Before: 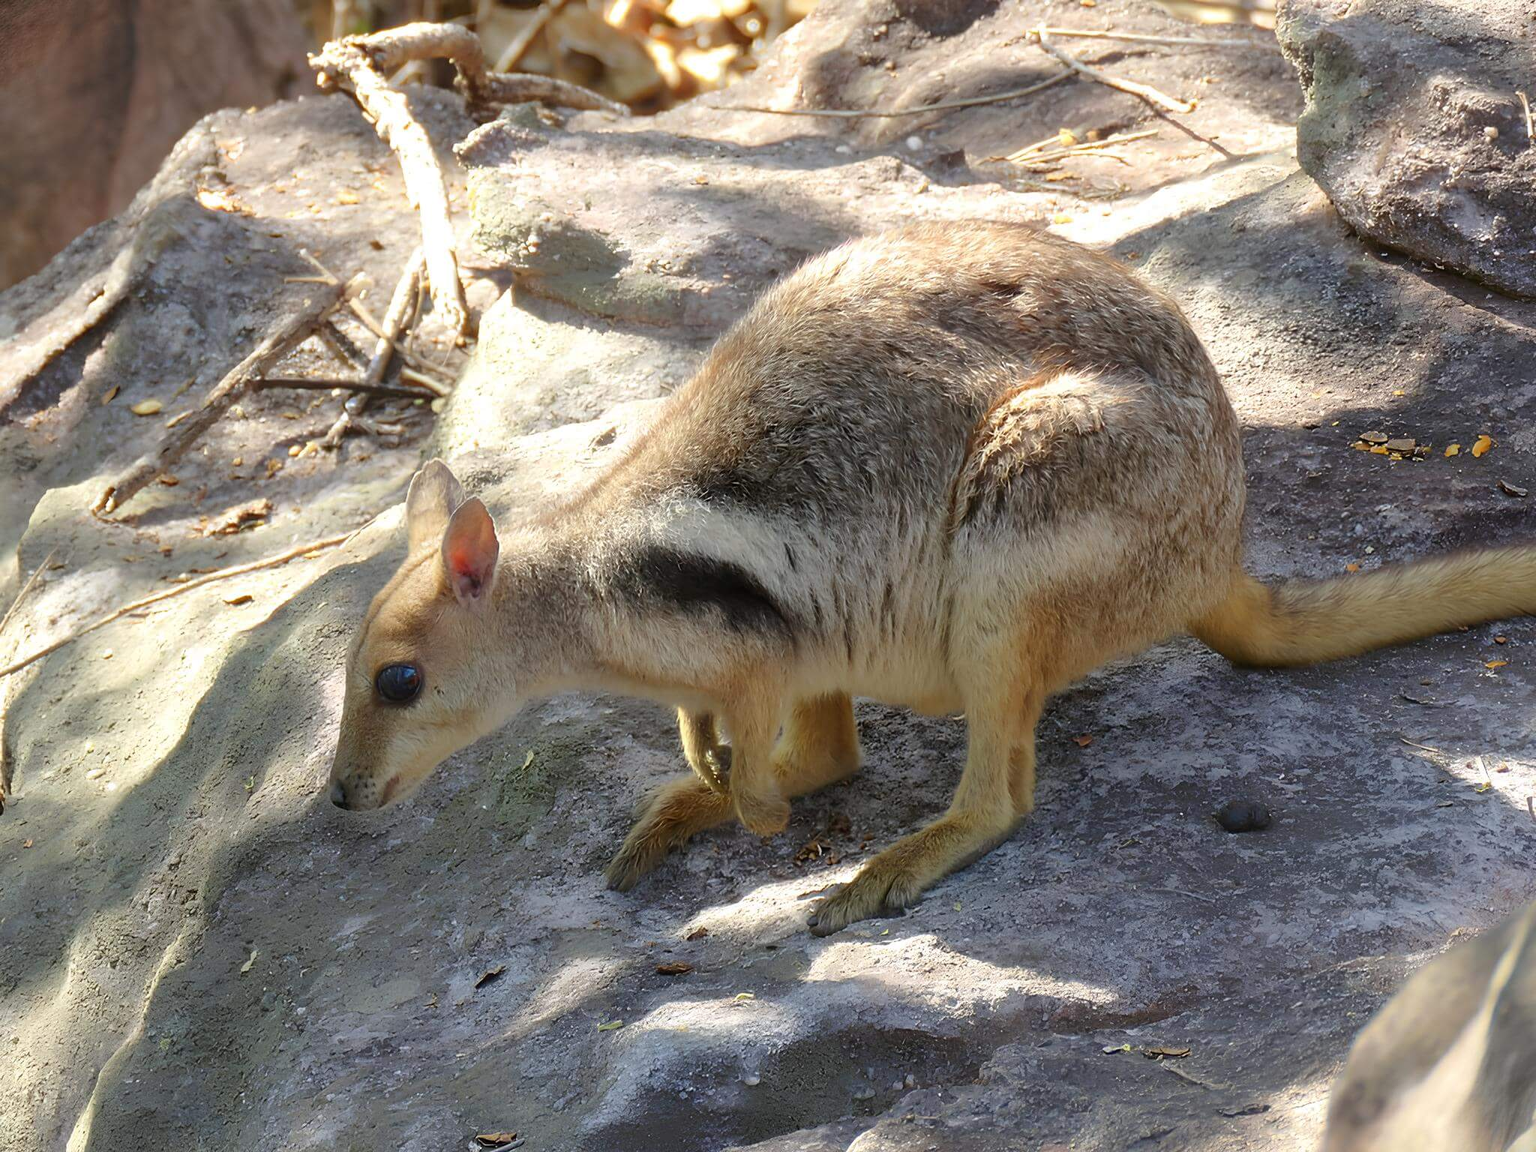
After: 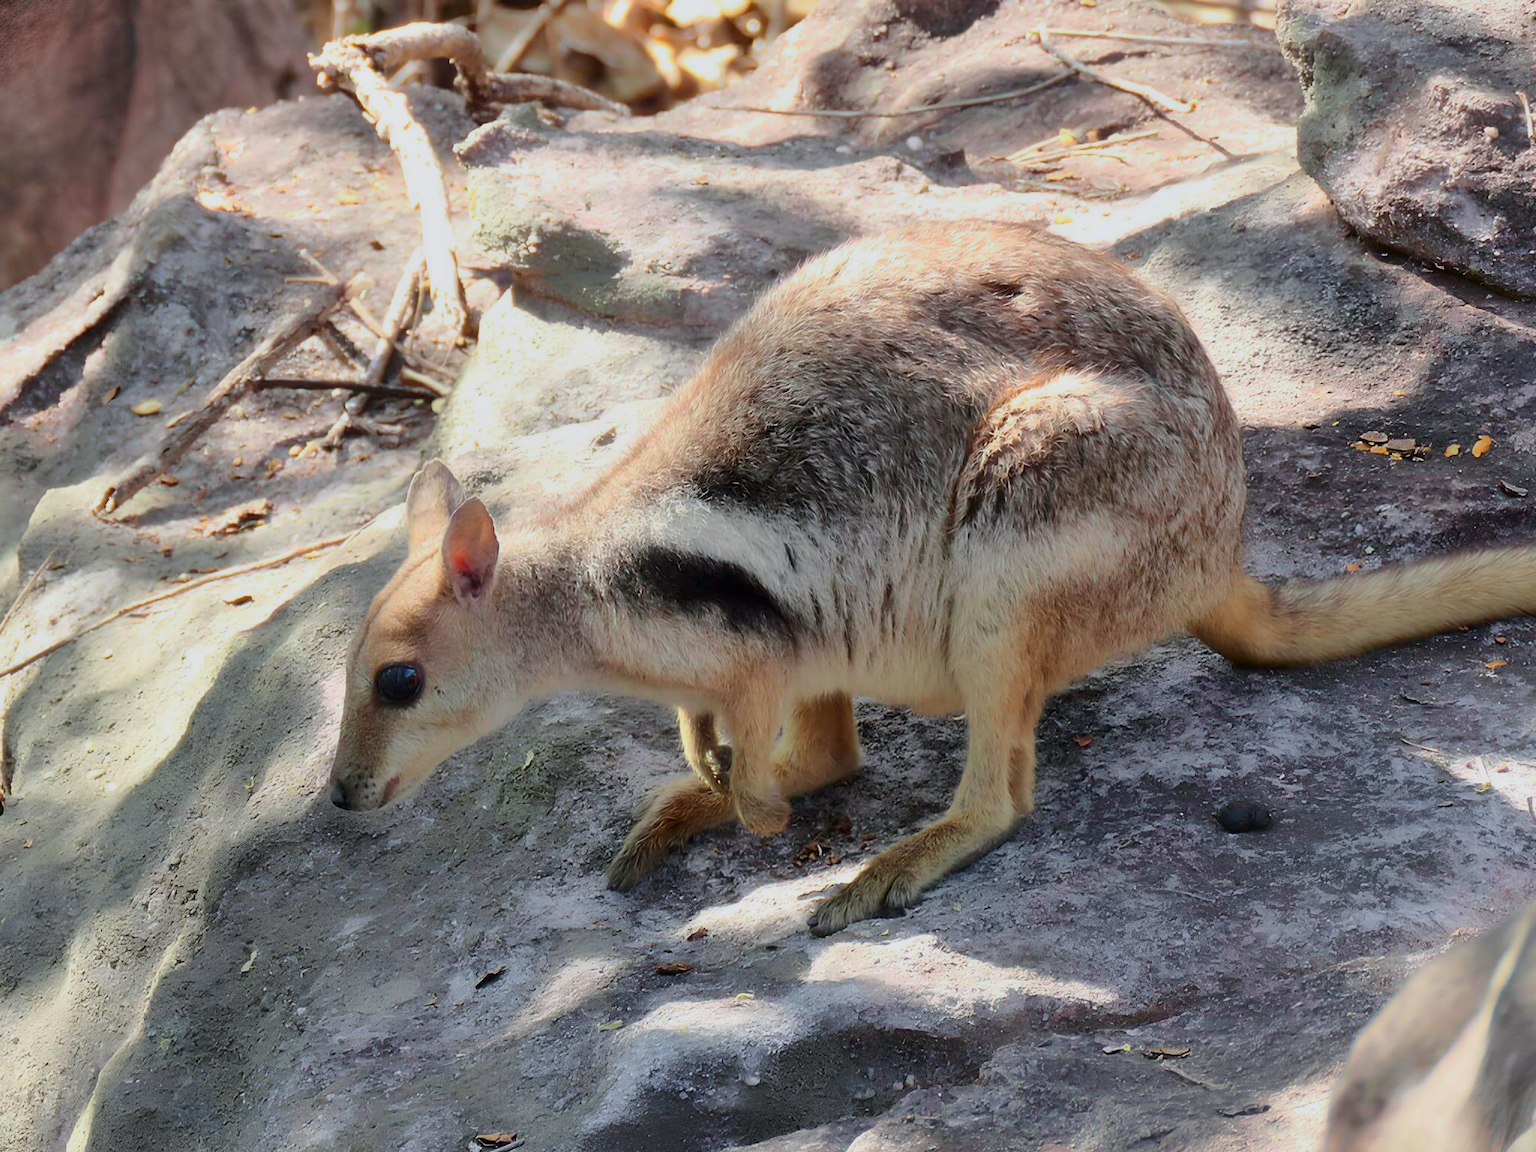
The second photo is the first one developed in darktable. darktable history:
shadows and highlights: low approximation 0.01, soften with gaussian
contrast equalizer: octaves 7, y [[0.502, 0.505, 0.512, 0.529, 0.564, 0.588], [0.5 ×6], [0.502, 0.505, 0.512, 0.529, 0.564, 0.588], [0, 0.001, 0.001, 0.004, 0.008, 0.011], [0, 0.001, 0.001, 0.004, 0.008, 0.011]], mix -1
tone curve: curves: ch0 [(0, 0) (0.049, 0.01) (0.154, 0.081) (0.491, 0.519) (0.748, 0.765) (1, 0.919)]; ch1 [(0, 0) (0.172, 0.123) (0.317, 0.272) (0.391, 0.424) (0.499, 0.497) (0.531, 0.541) (0.615, 0.608) (0.741, 0.783) (1, 1)]; ch2 [(0, 0) (0.411, 0.424) (0.483, 0.478) (0.546, 0.532) (0.652, 0.633) (1, 1)], color space Lab, independent channels, preserve colors none
